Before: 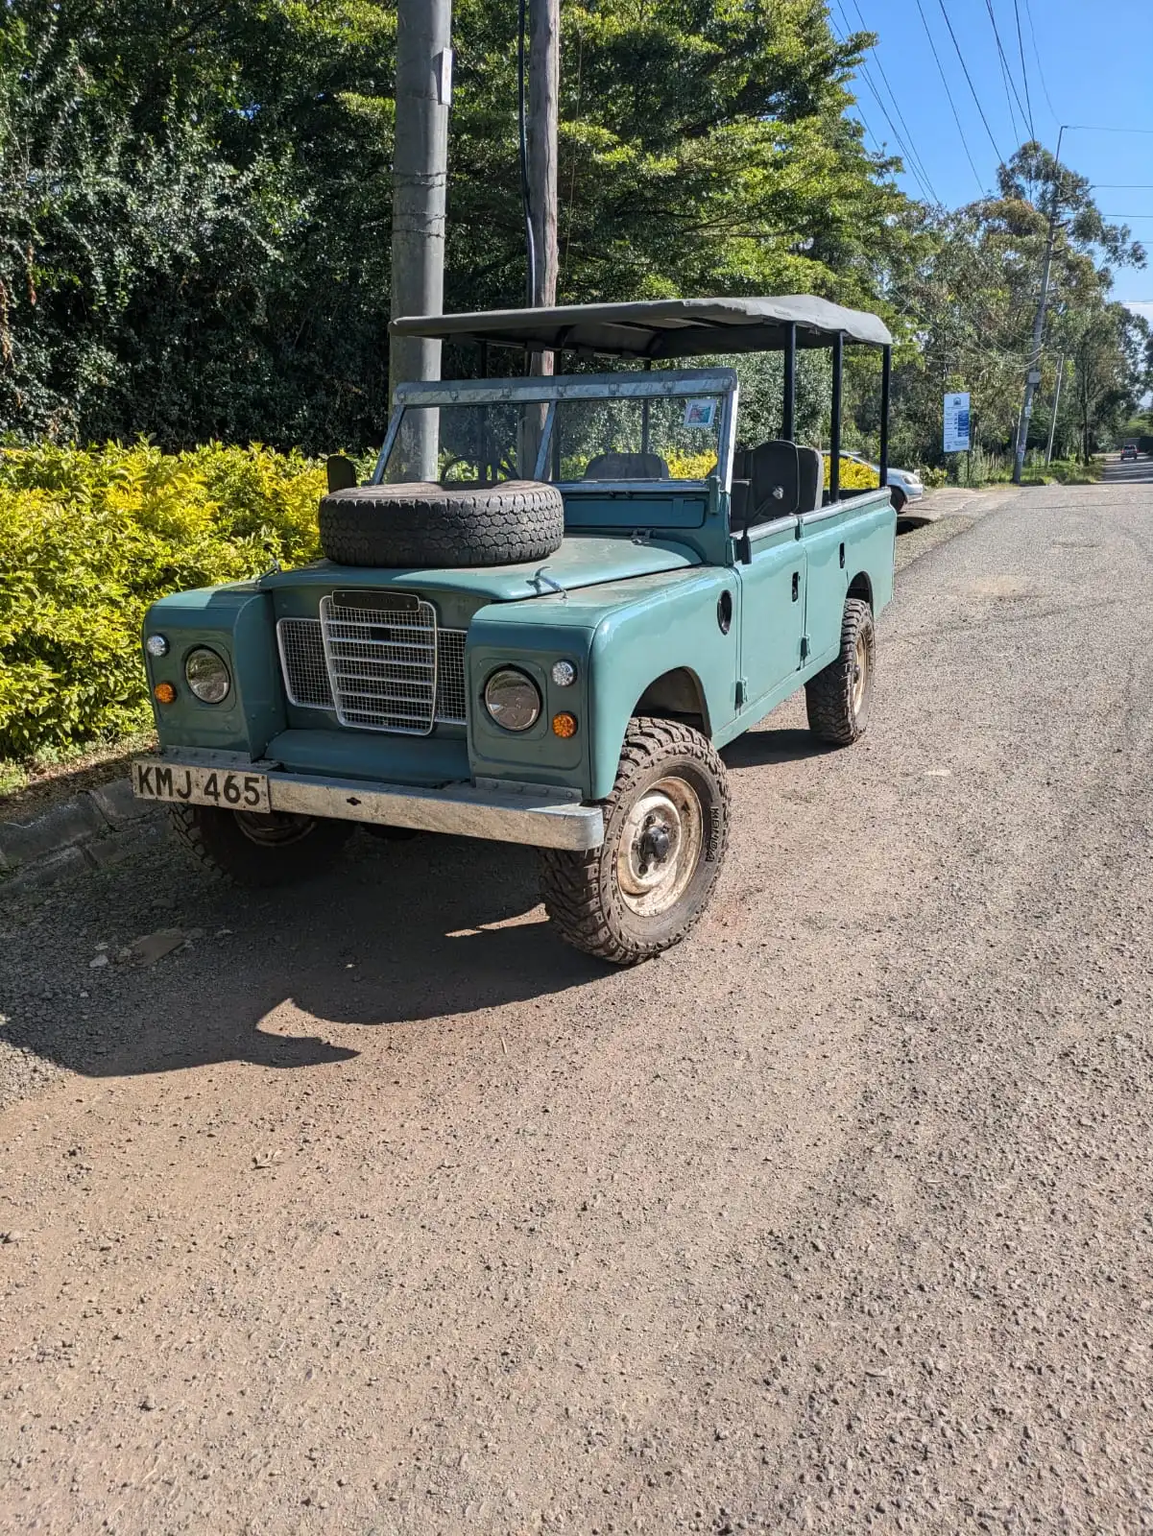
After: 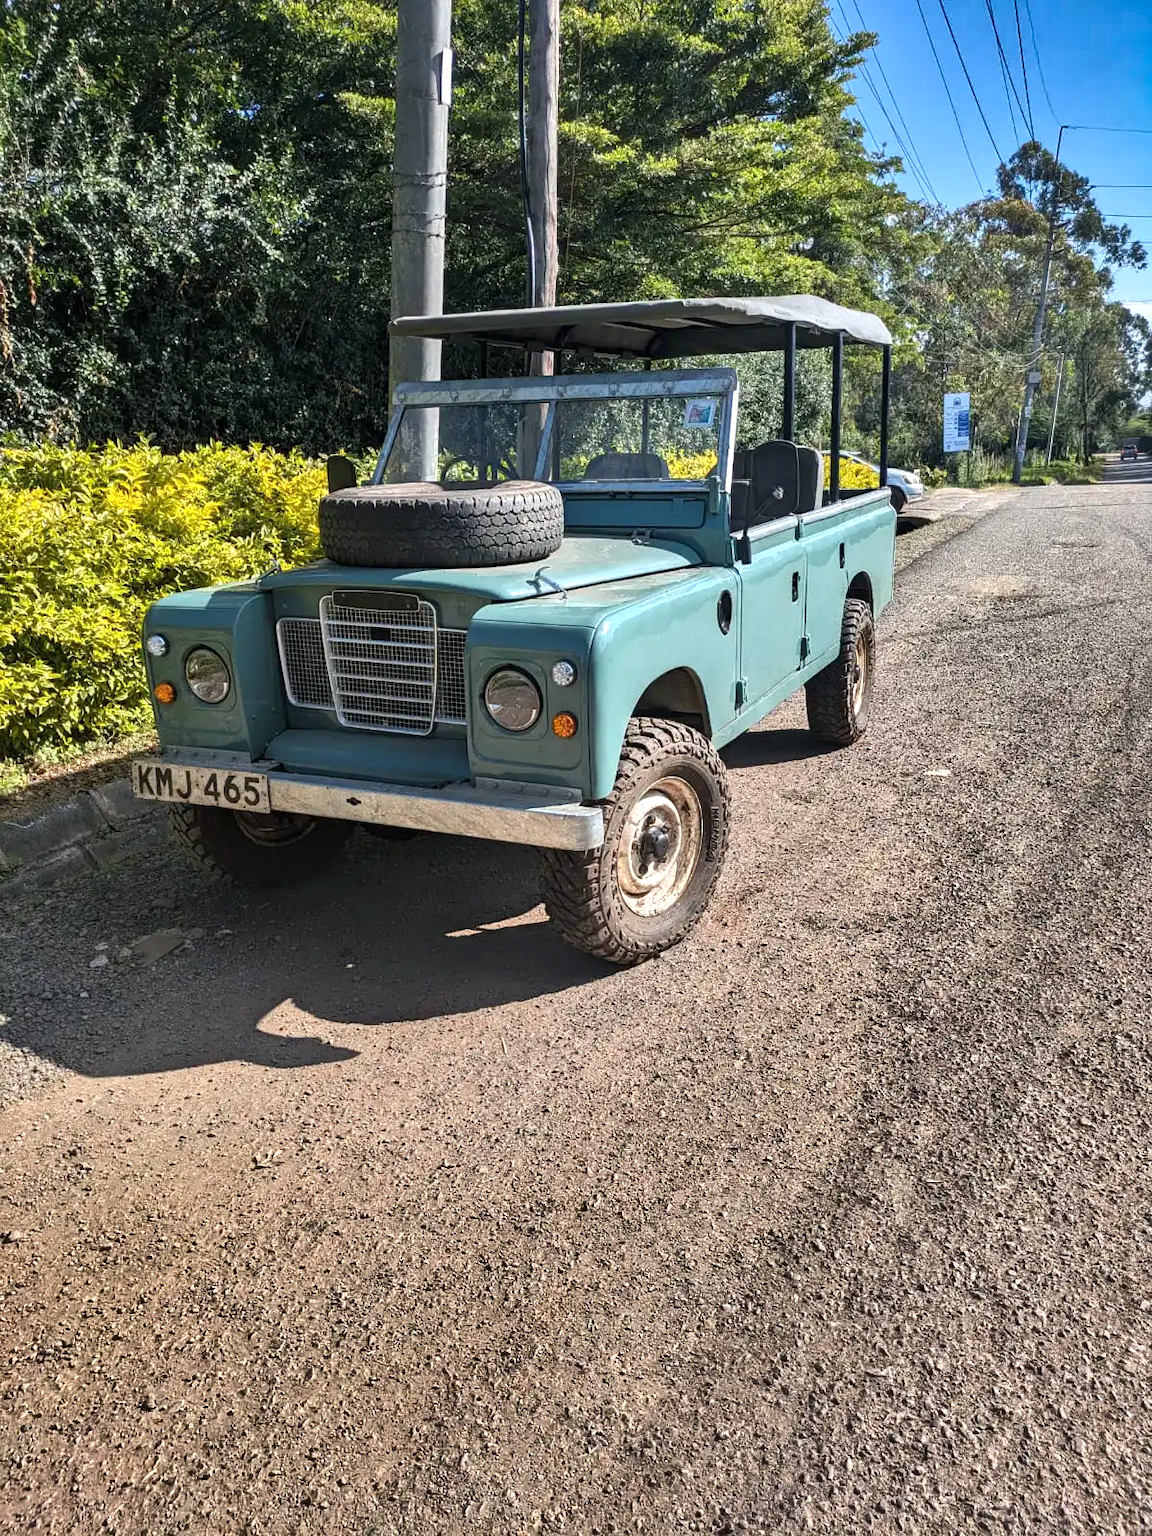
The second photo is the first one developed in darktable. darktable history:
shadows and highlights: shadows 20.91, highlights -82.73, soften with gaussian
exposure: exposure 0.426 EV, compensate highlight preservation false
